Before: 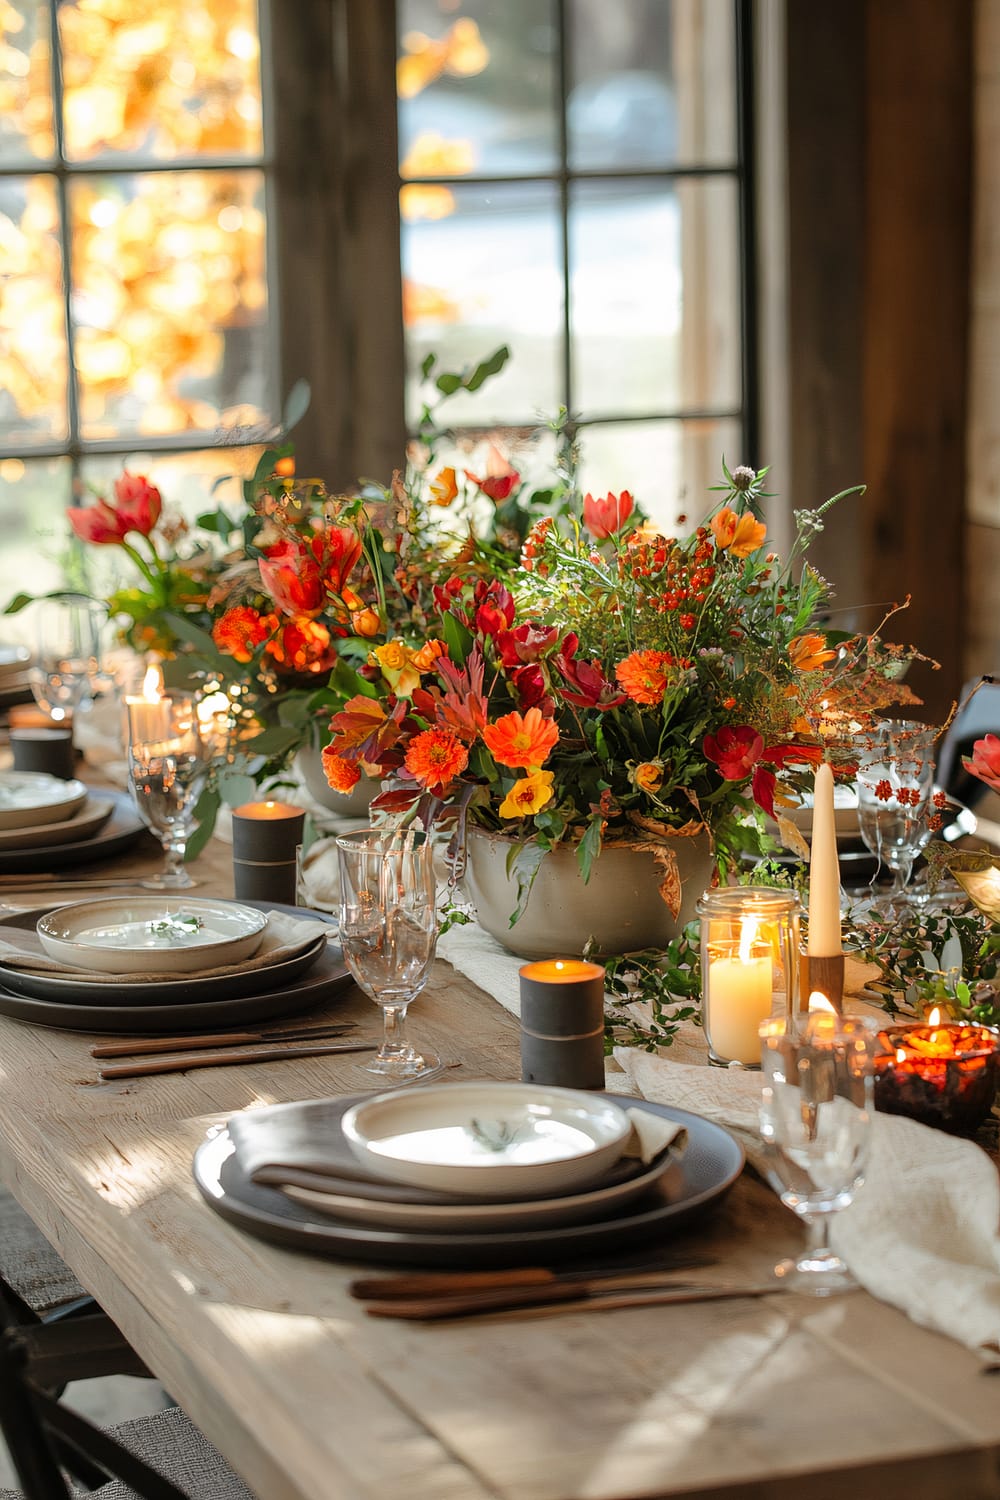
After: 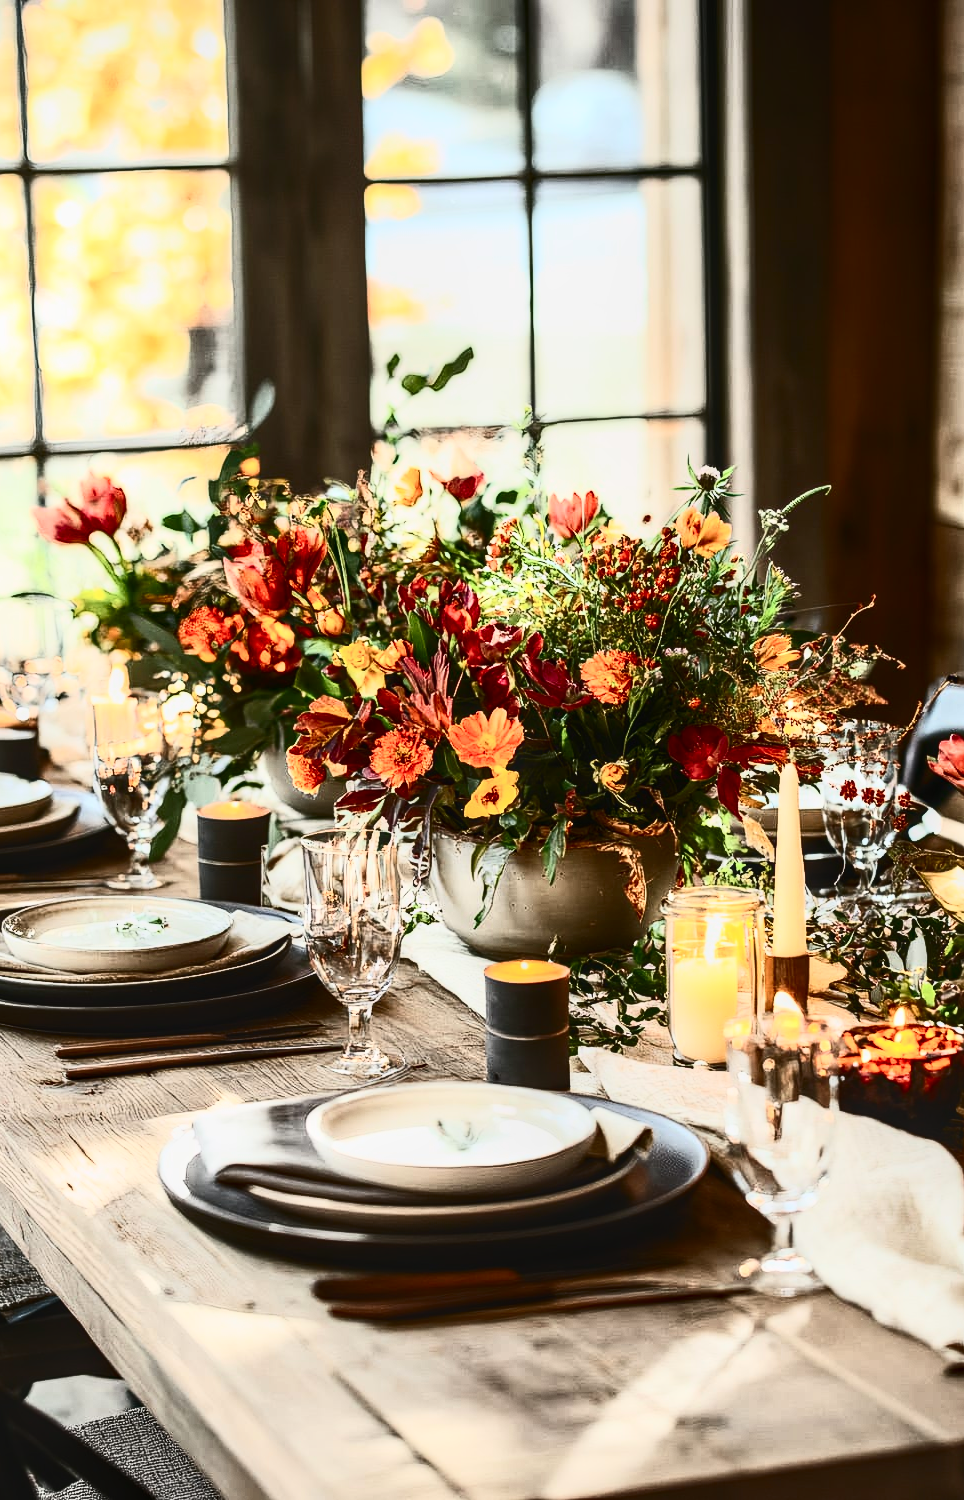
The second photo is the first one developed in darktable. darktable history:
local contrast: on, module defaults
contrast brightness saturation: contrast 0.947, brightness 0.194
vignetting: fall-off start 91.34%, brightness -0.184, saturation -0.307
crop and rotate: left 3.508%
